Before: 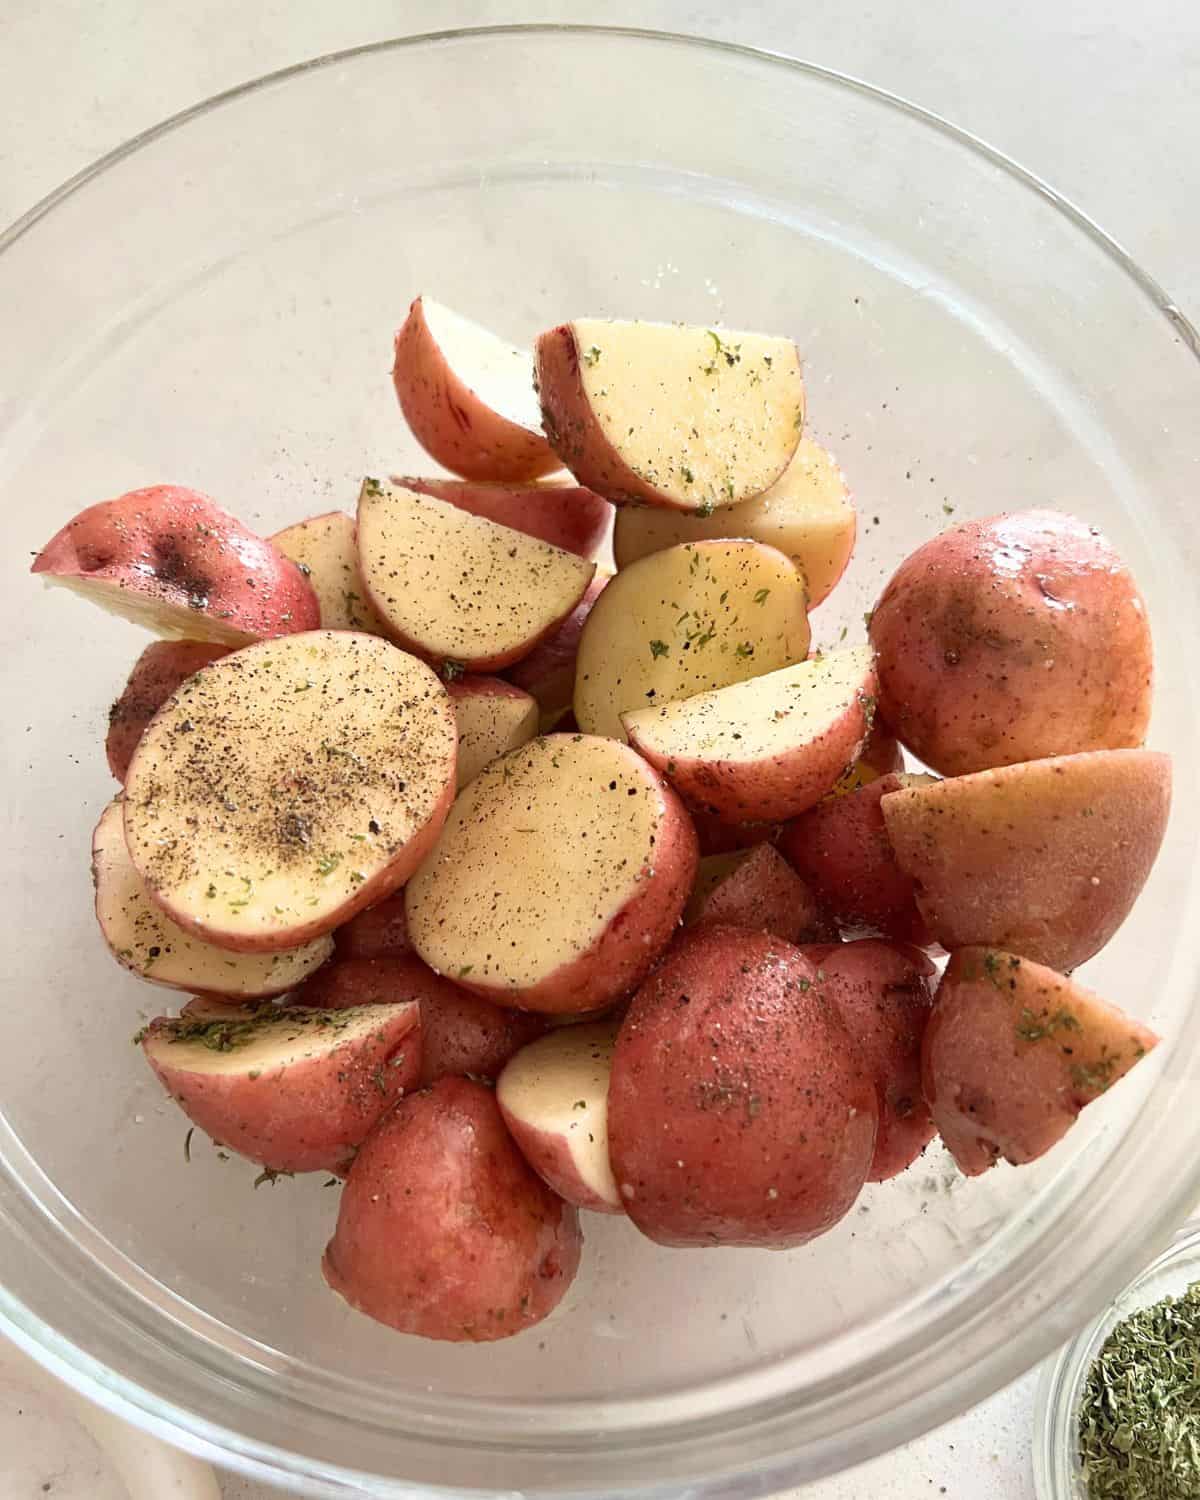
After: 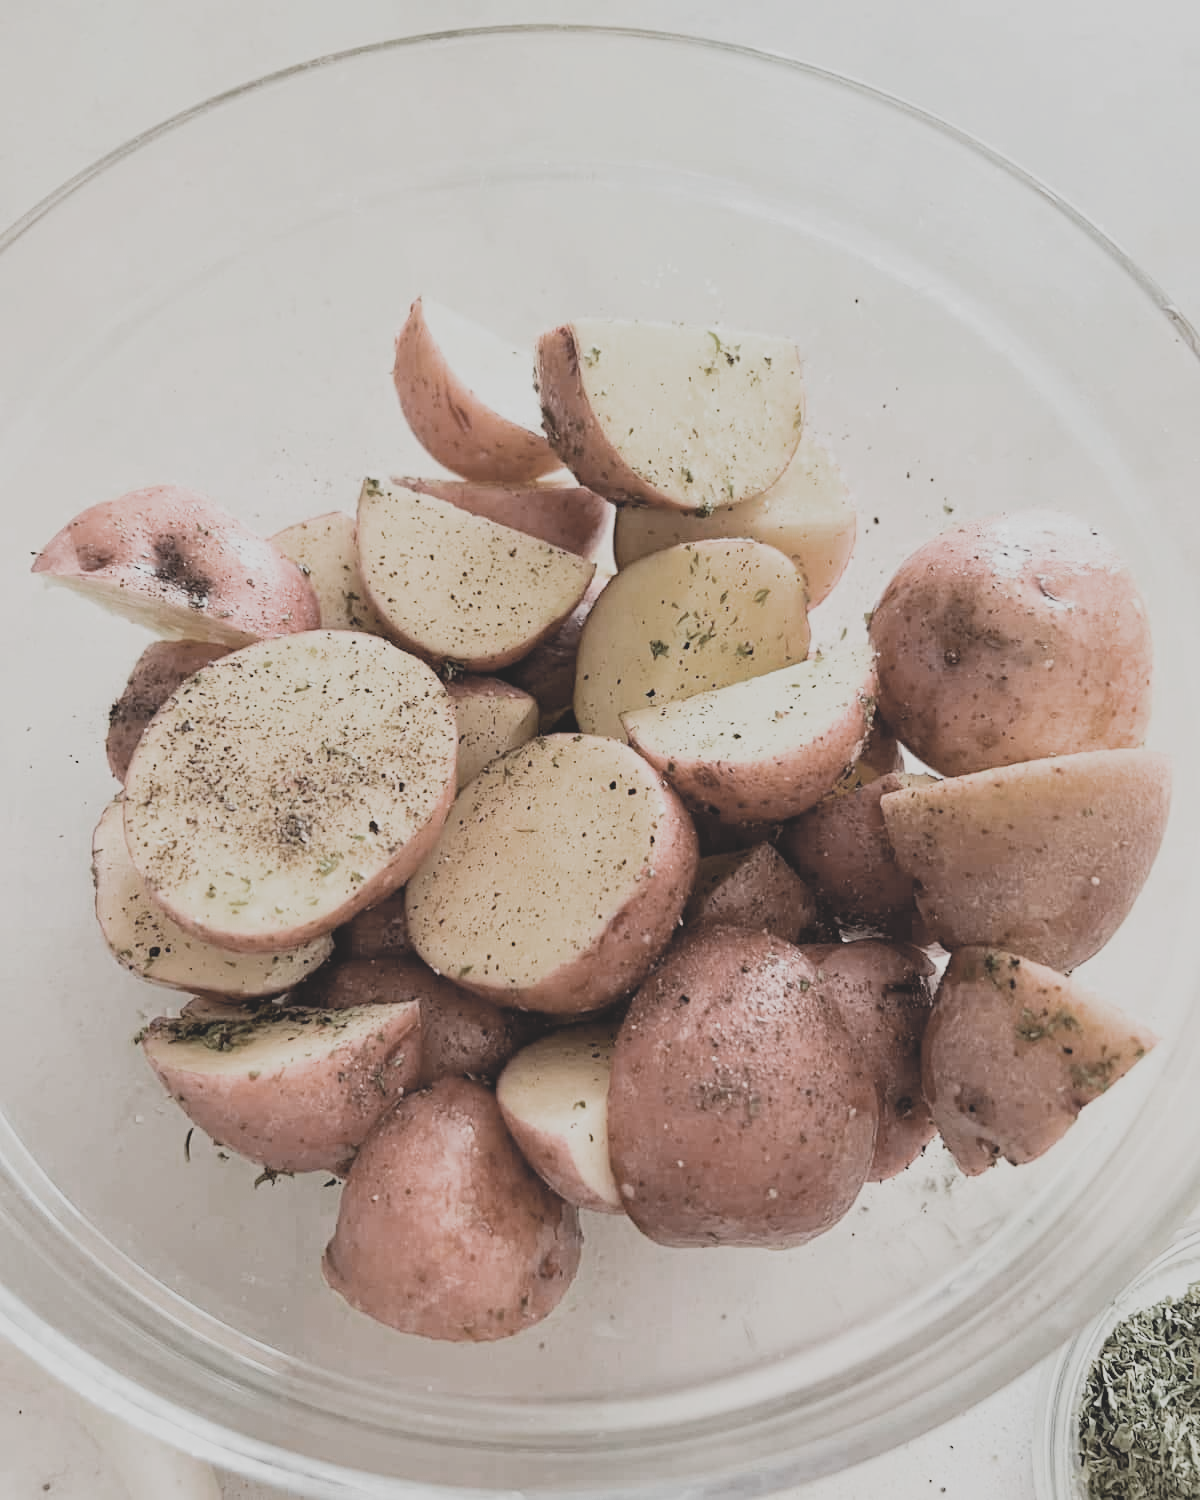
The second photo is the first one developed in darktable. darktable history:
haze removal: compatibility mode true, adaptive false
contrast brightness saturation: contrast -0.28
exposure: black level correction 0, exposure 0.7 EV, compensate exposure bias true, compensate highlight preservation false
filmic rgb: black relative exposure -5 EV, hardness 2.88, contrast 1.4, highlights saturation mix -30%
color zones: curves: ch0 [(0, 0.613) (0.01, 0.613) (0.245, 0.448) (0.498, 0.529) (0.642, 0.665) (0.879, 0.777) (0.99, 0.613)]; ch1 [(0, 0.035) (0.121, 0.189) (0.259, 0.197) (0.415, 0.061) (0.589, 0.022) (0.732, 0.022) (0.857, 0.026) (0.991, 0.053)]
